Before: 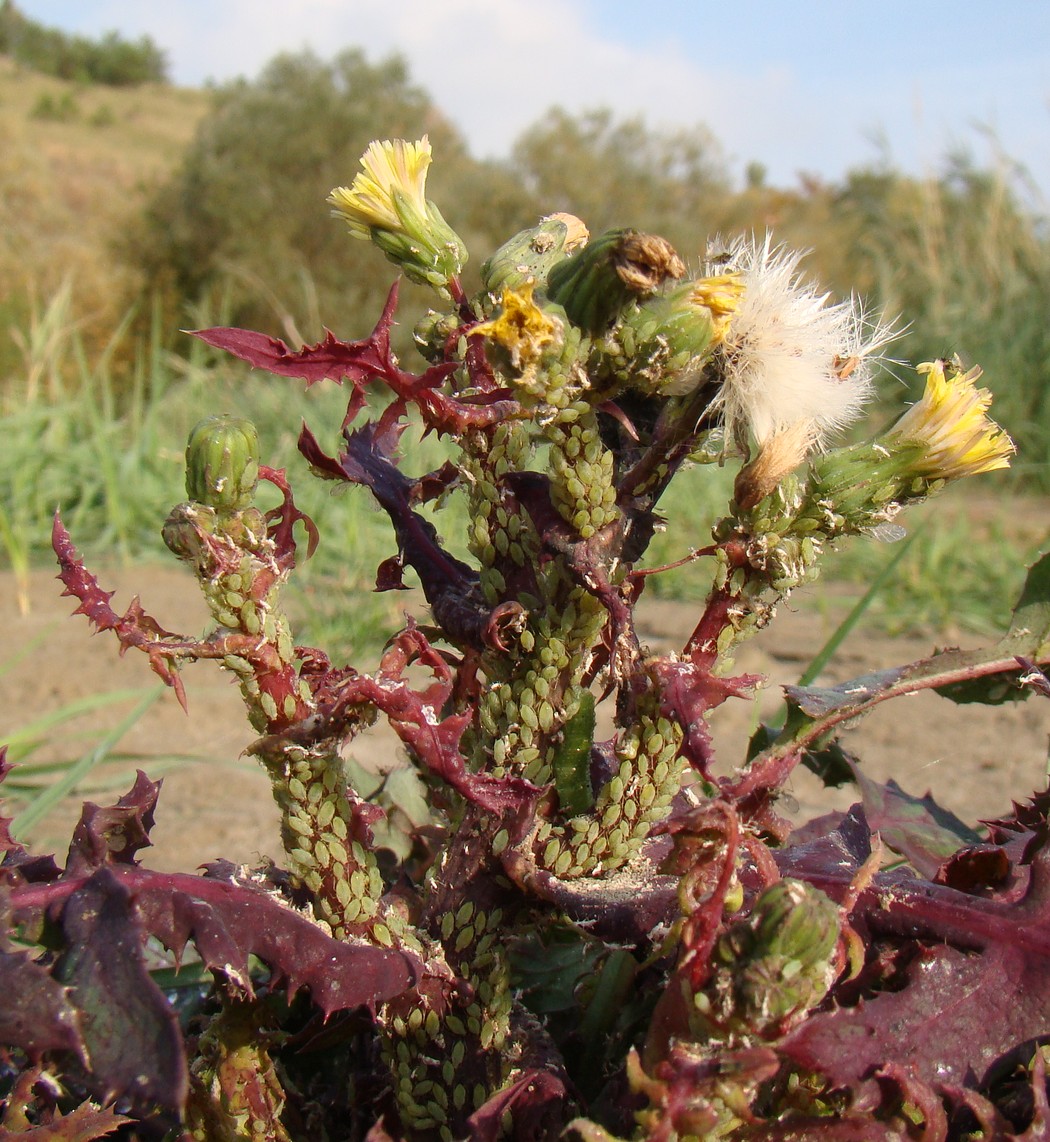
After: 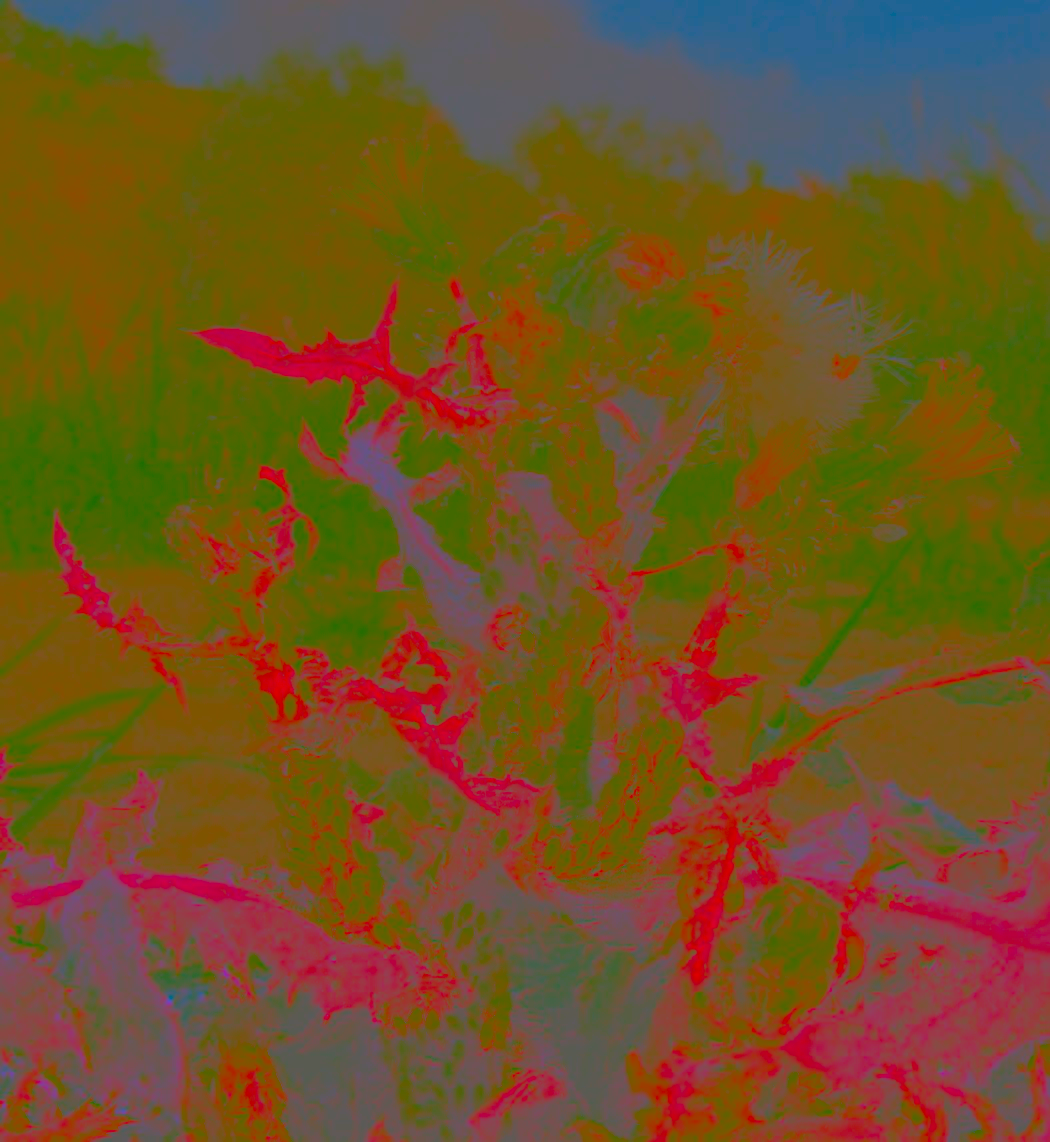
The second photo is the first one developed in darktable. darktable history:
sharpen: amount 0.491
exposure: exposure 0.6 EV, compensate exposure bias true, compensate highlight preservation false
contrast brightness saturation: contrast -0.984, brightness -0.177, saturation 0.743
